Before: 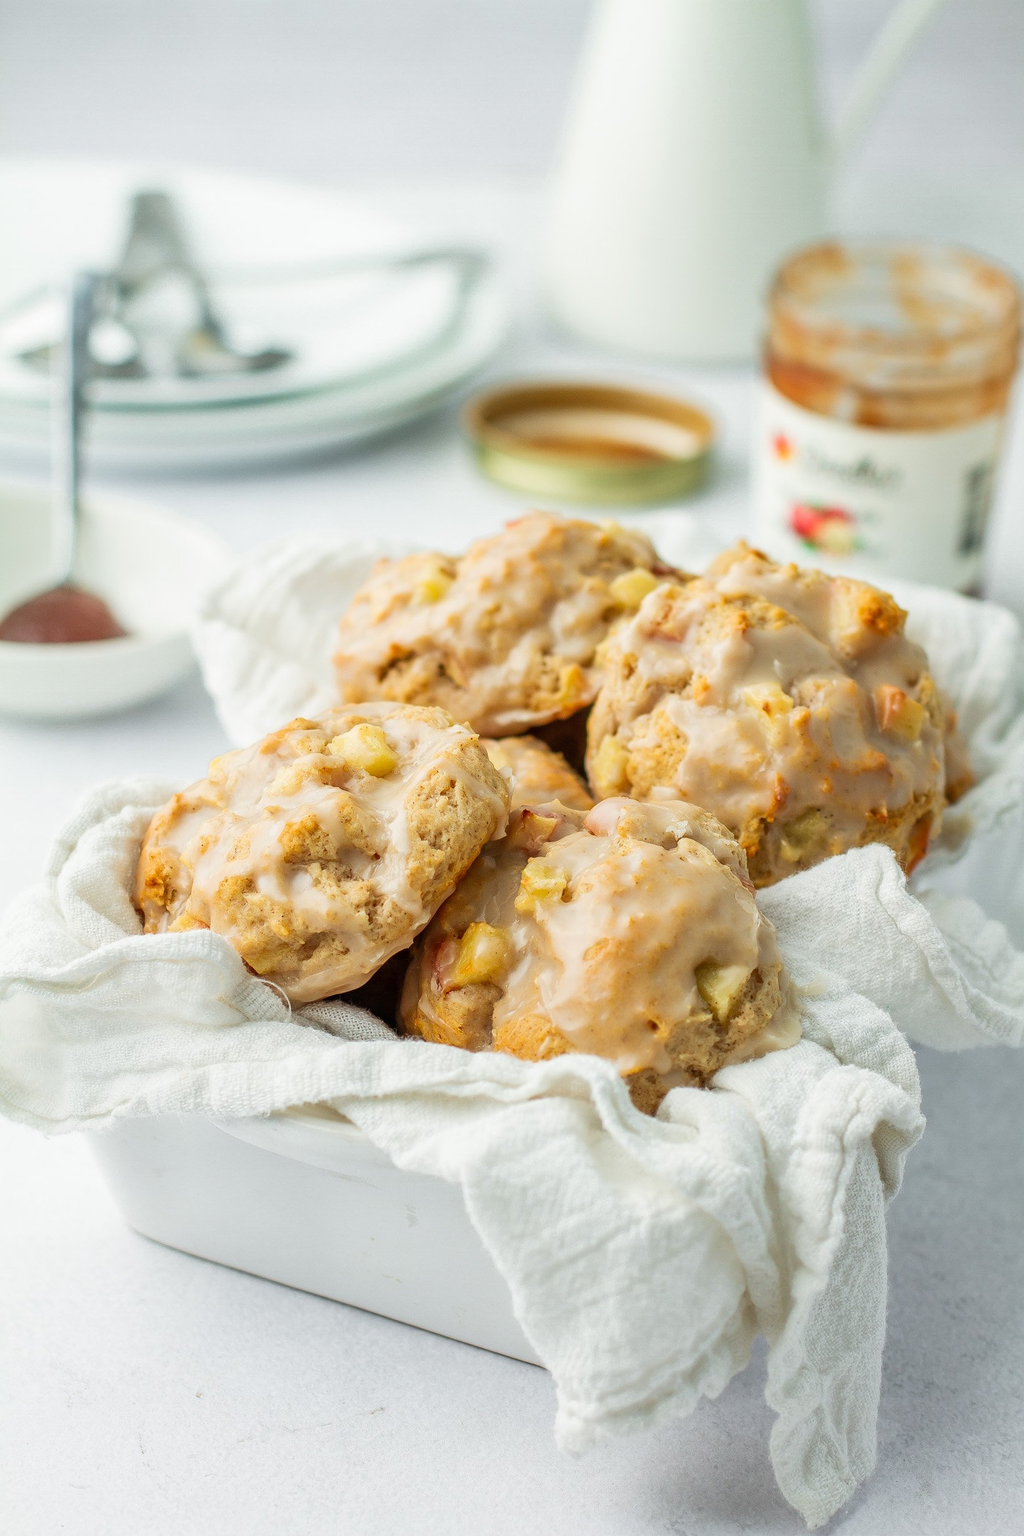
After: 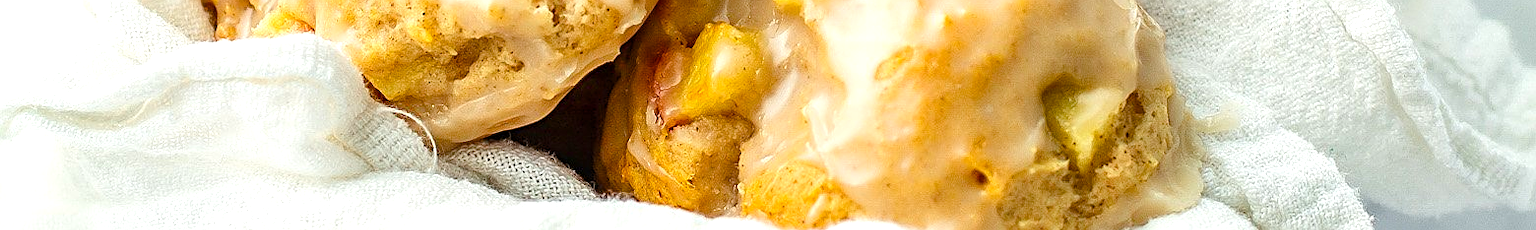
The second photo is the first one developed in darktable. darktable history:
exposure: black level correction 0, exposure 0.5 EV, compensate exposure bias true, compensate highlight preservation false
sharpen: on, module defaults
crop and rotate: top 59.084%, bottom 30.916%
color balance rgb: perceptual saturation grading › global saturation 35%, perceptual saturation grading › highlights -25%, perceptual saturation grading › shadows 25%, global vibrance 10%
